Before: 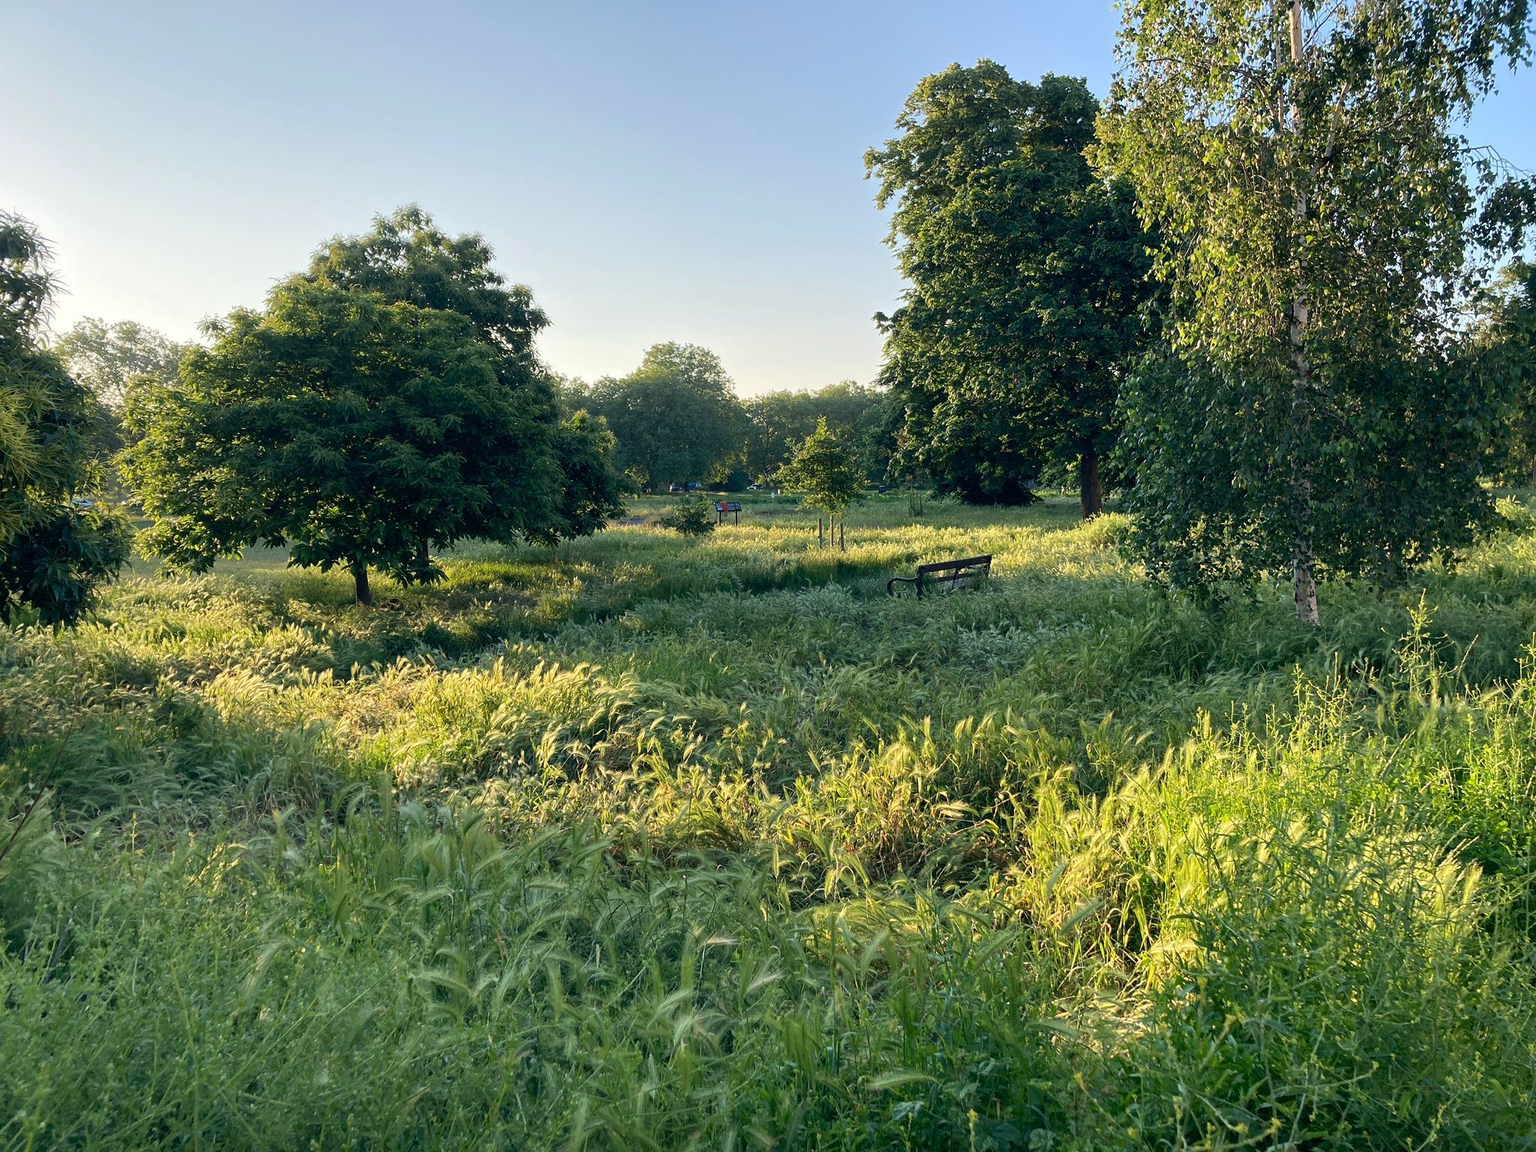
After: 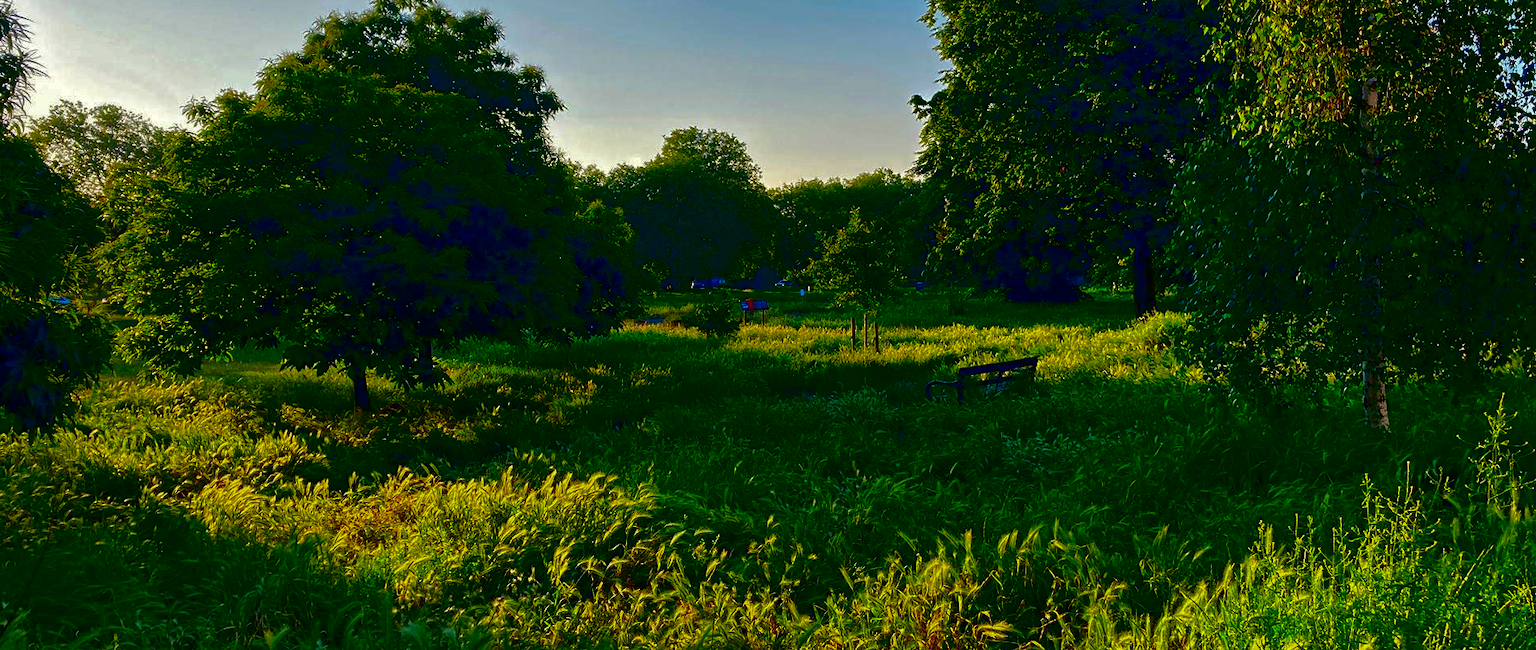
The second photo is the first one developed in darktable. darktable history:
contrast brightness saturation: brightness -1, saturation 0.98
shadows and highlights: highlights color adjustment 40.13%
tone equalizer: -8 EV -0.565 EV
crop: left 1.795%, top 19.457%, right 5.219%, bottom 28.069%
